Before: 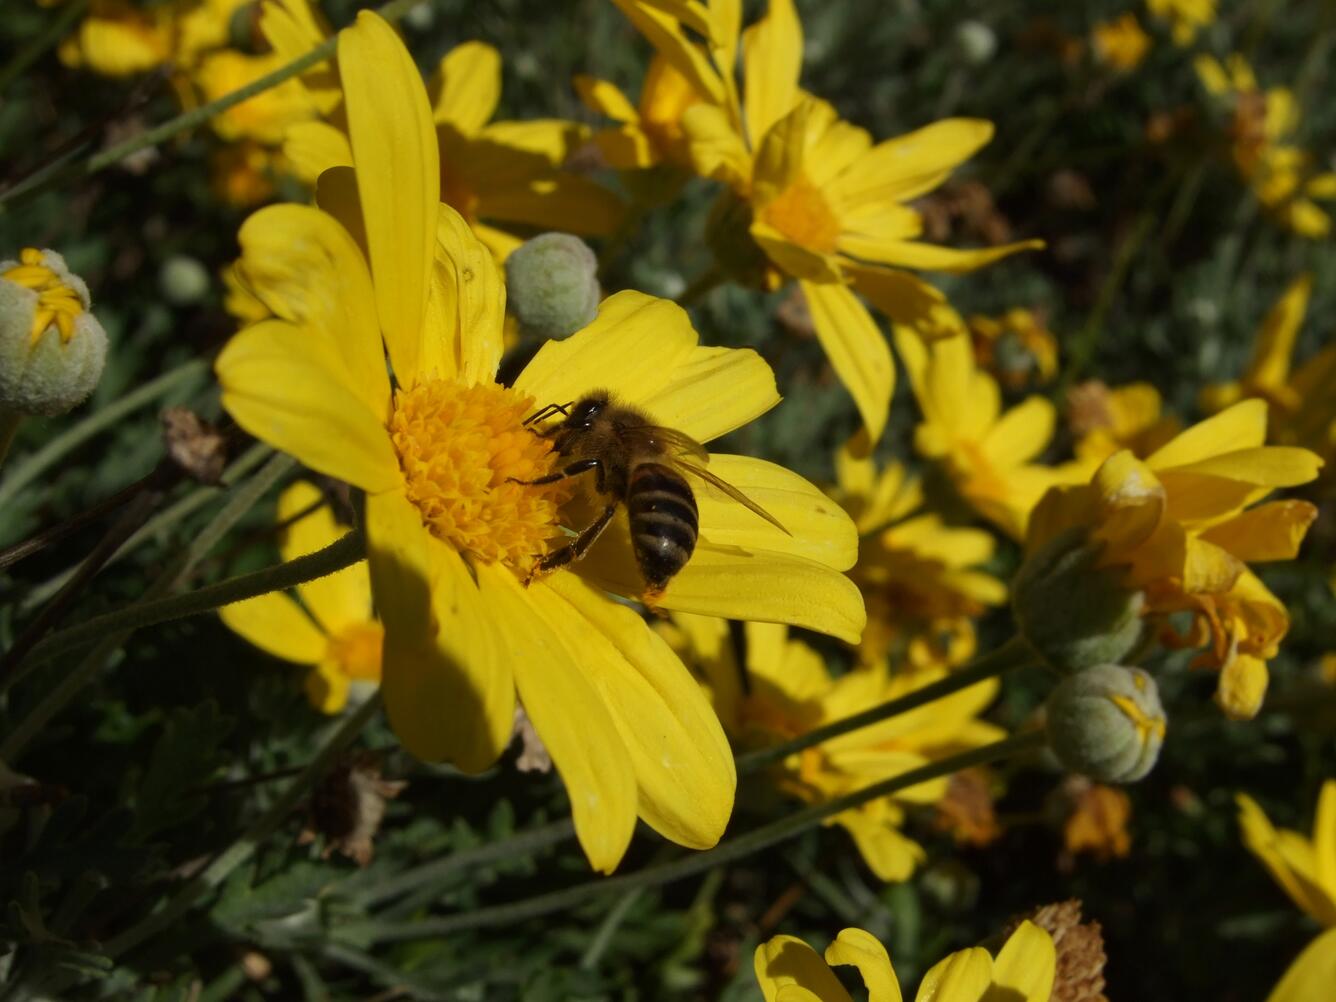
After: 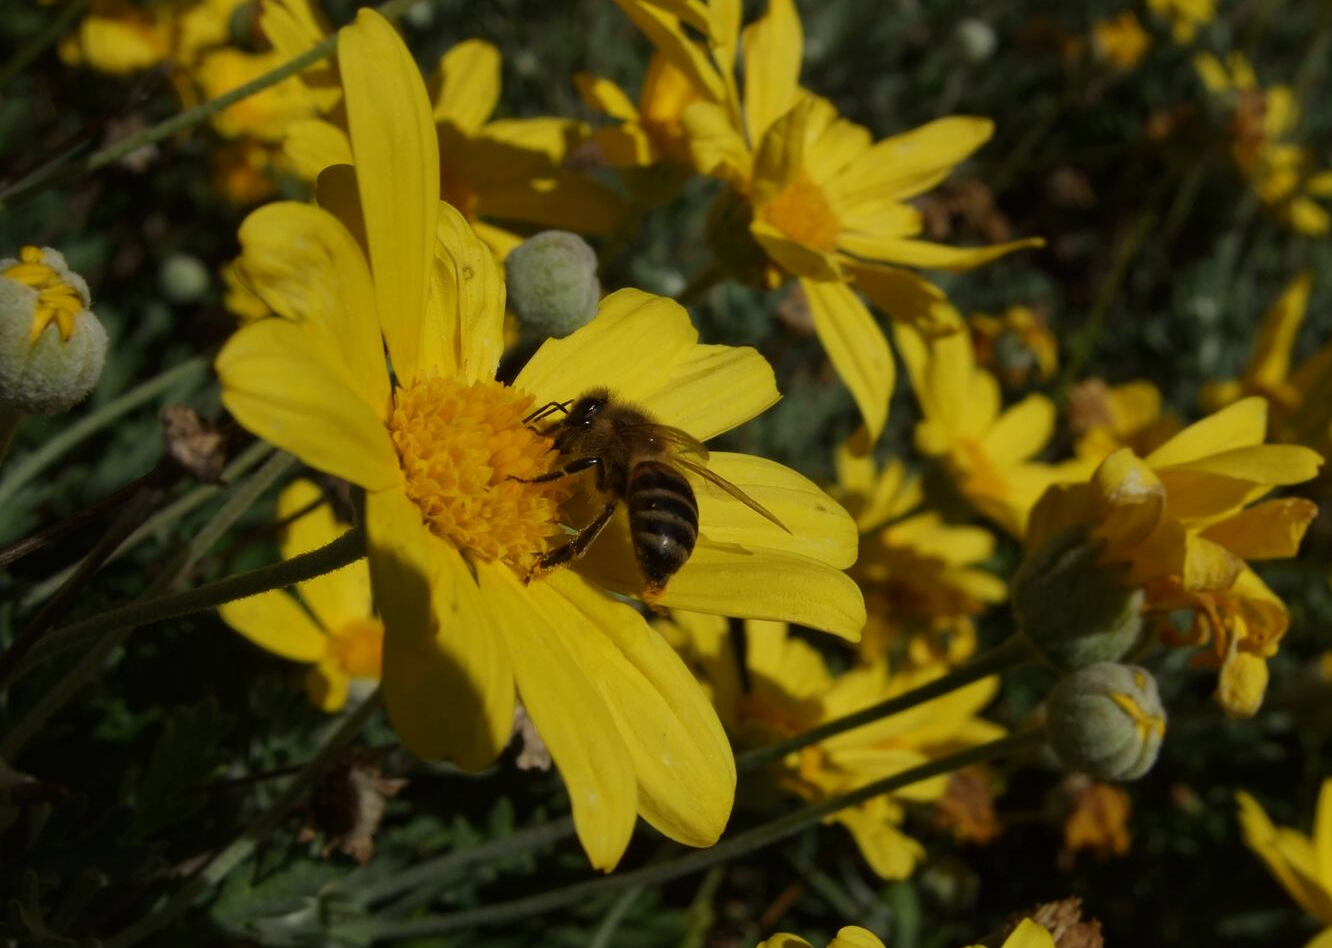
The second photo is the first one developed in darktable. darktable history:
crop: top 0.28%, right 0.263%, bottom 5.099%
exposure: exposure -0.361 EV, compensate exposure bias true, compensate highlight preservation false
